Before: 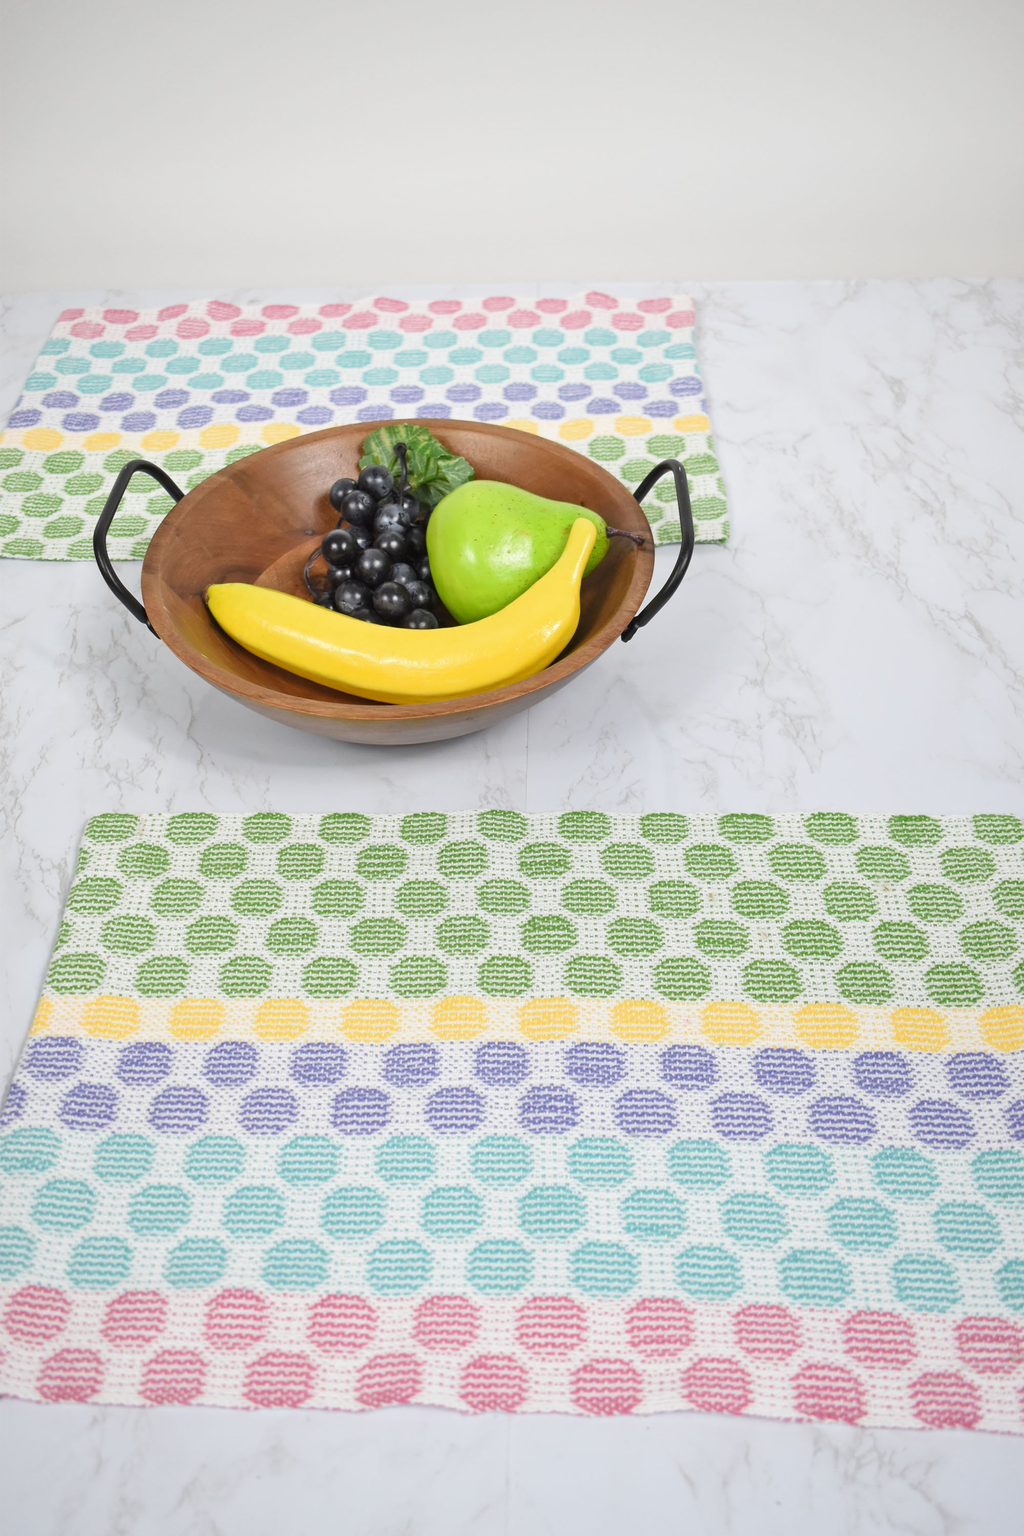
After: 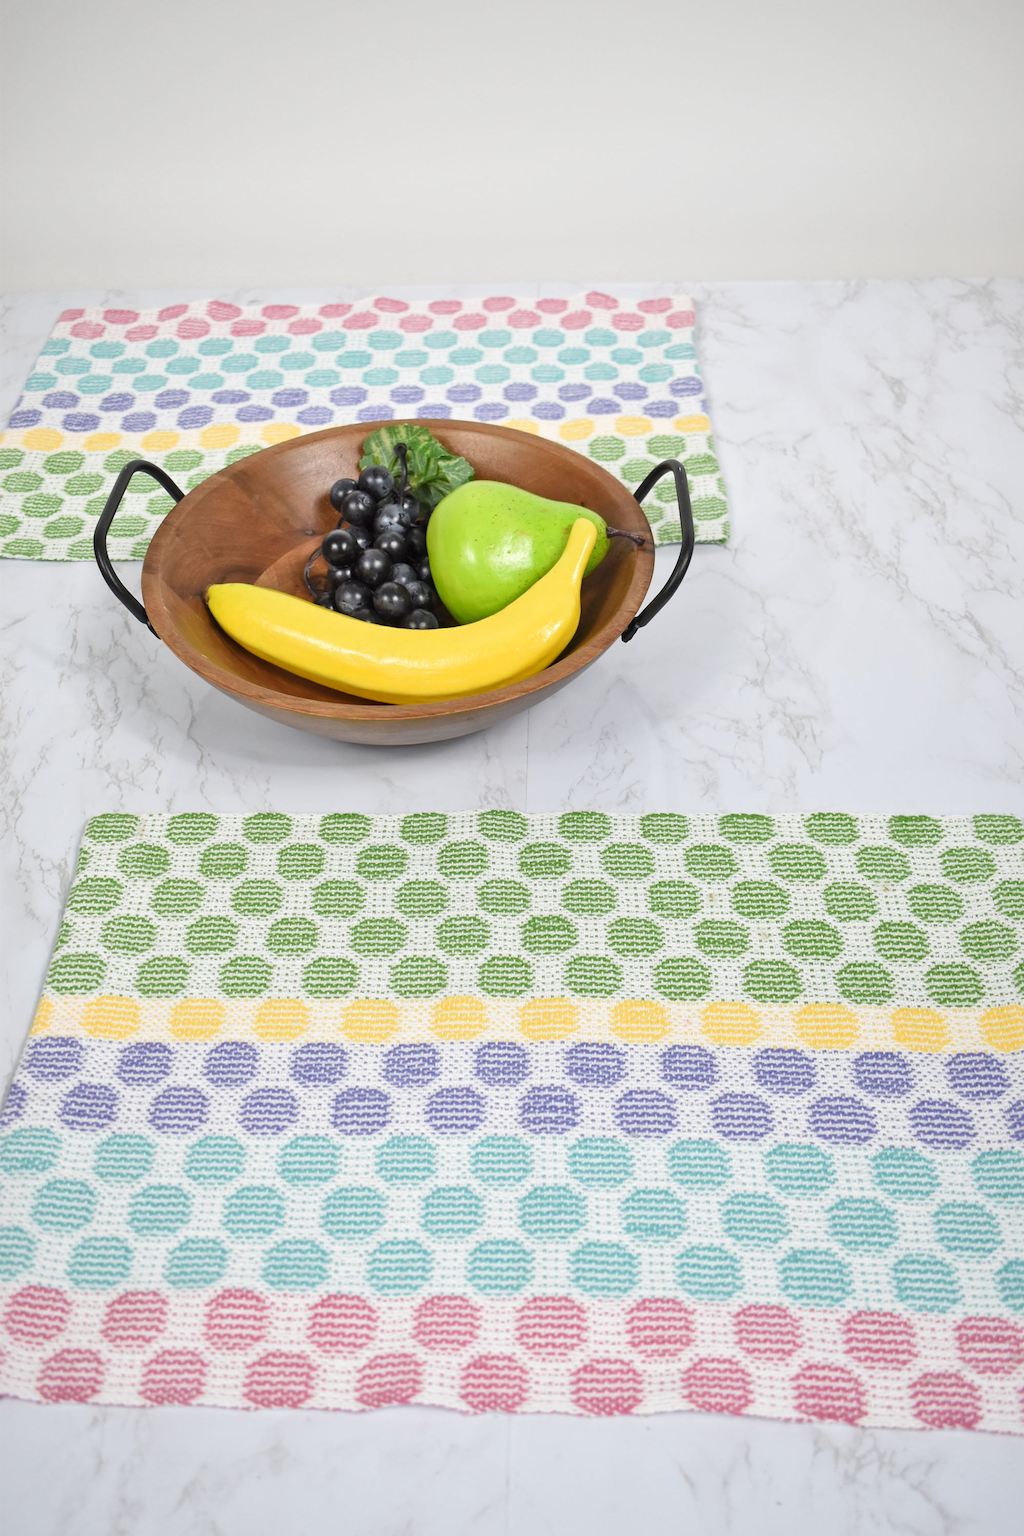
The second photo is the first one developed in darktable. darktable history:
local contrast: mode bilateral grid, contrast 19, coarseness 51, detail 120%, midtone range 0.2
levels: levels [0, 0.499, 1]
